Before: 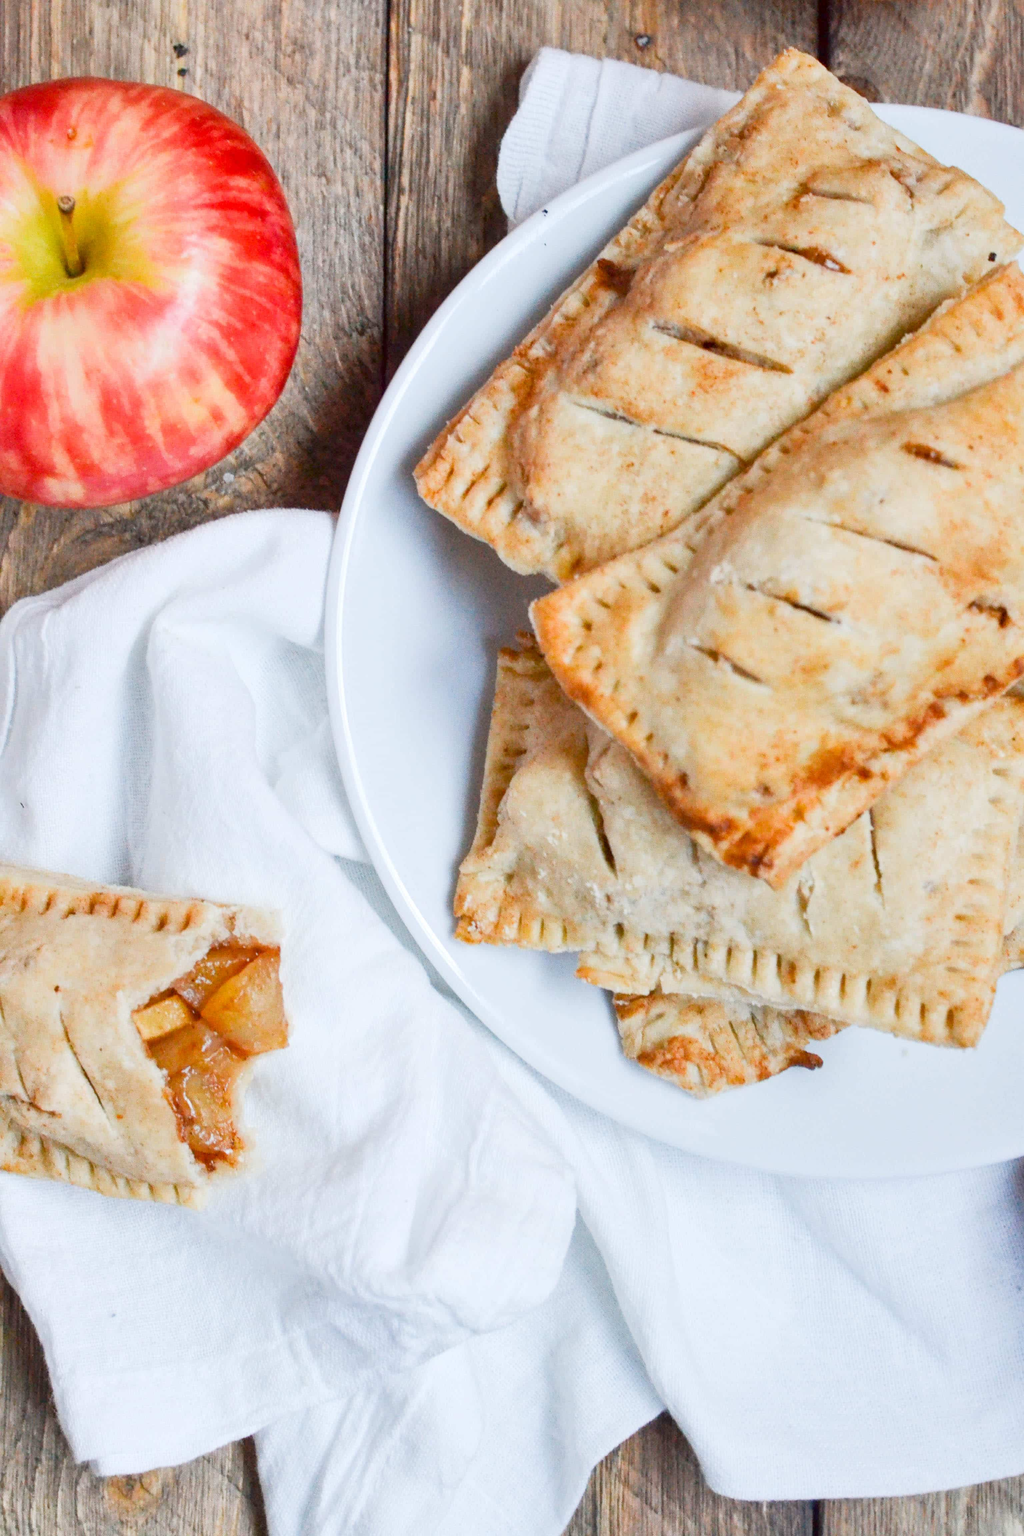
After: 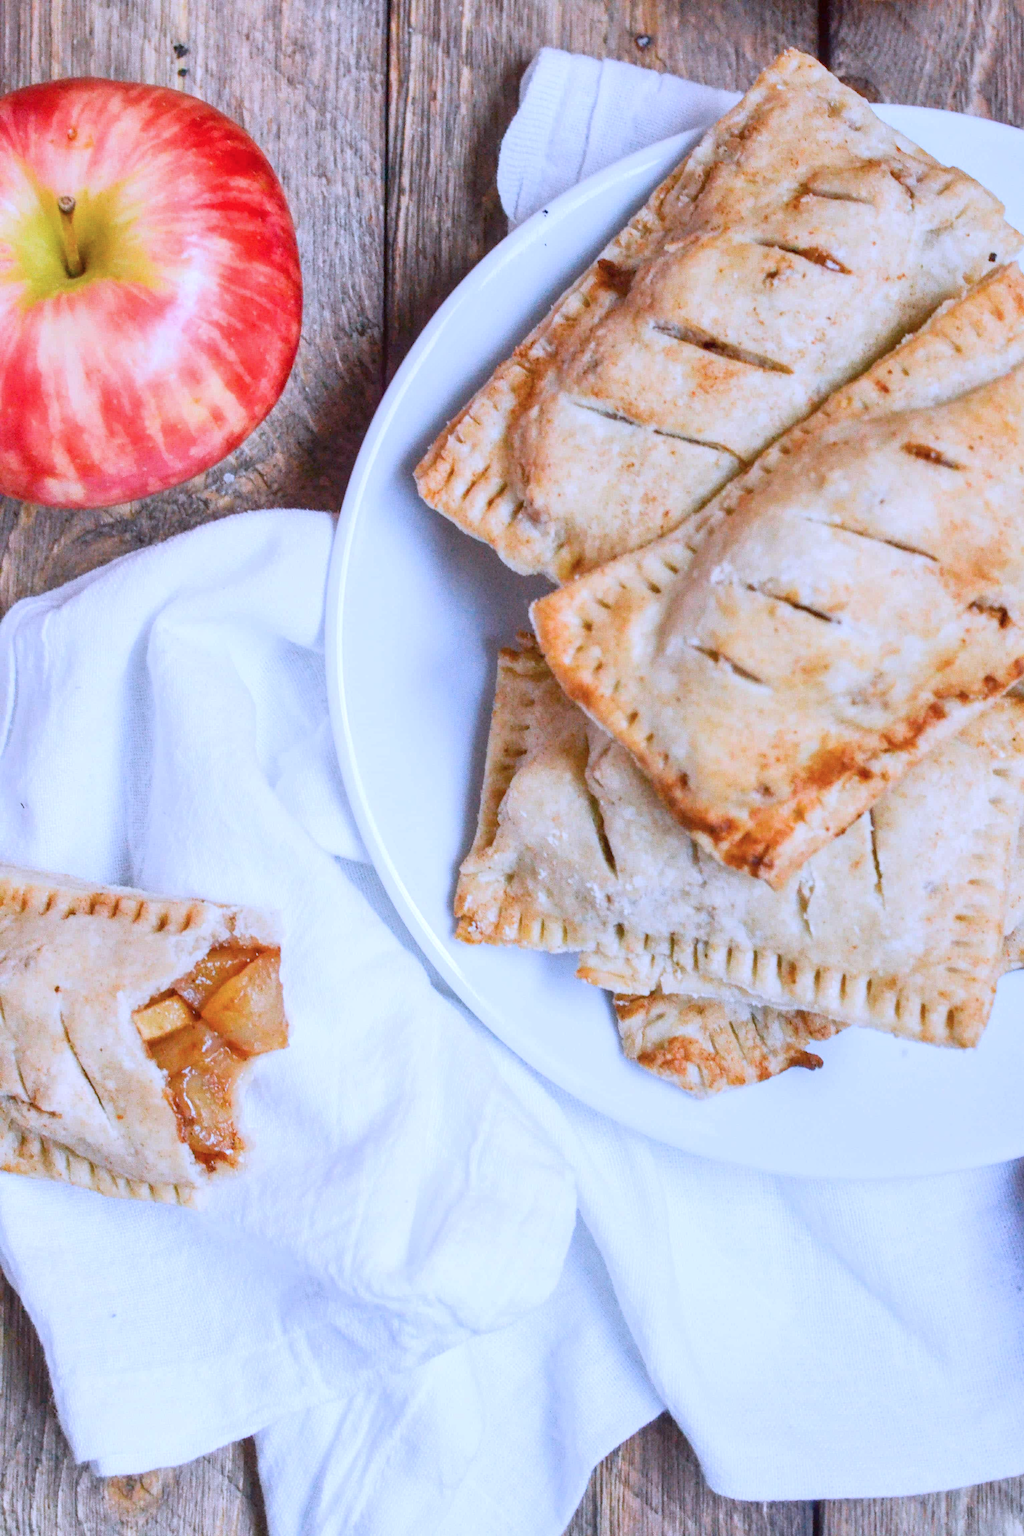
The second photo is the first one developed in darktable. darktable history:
color calibration: illuminant as shot in camera, x 0.379, y 0.396, temperature 4138.76 K
white balance: emerald 1
local contrast: detail 110%
